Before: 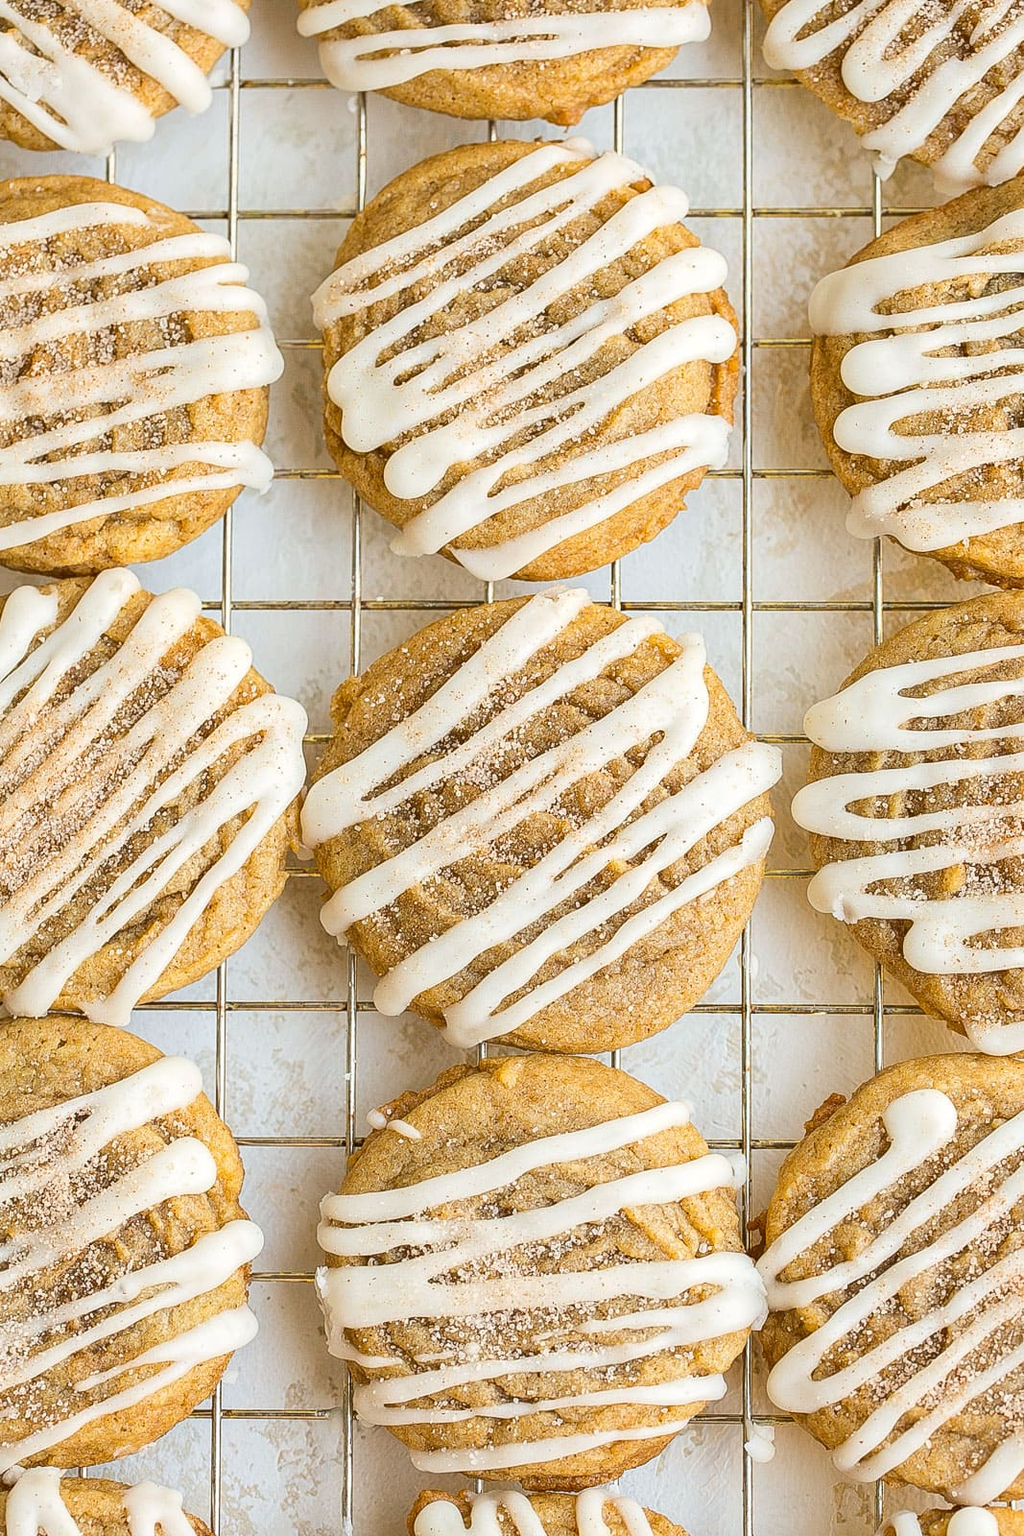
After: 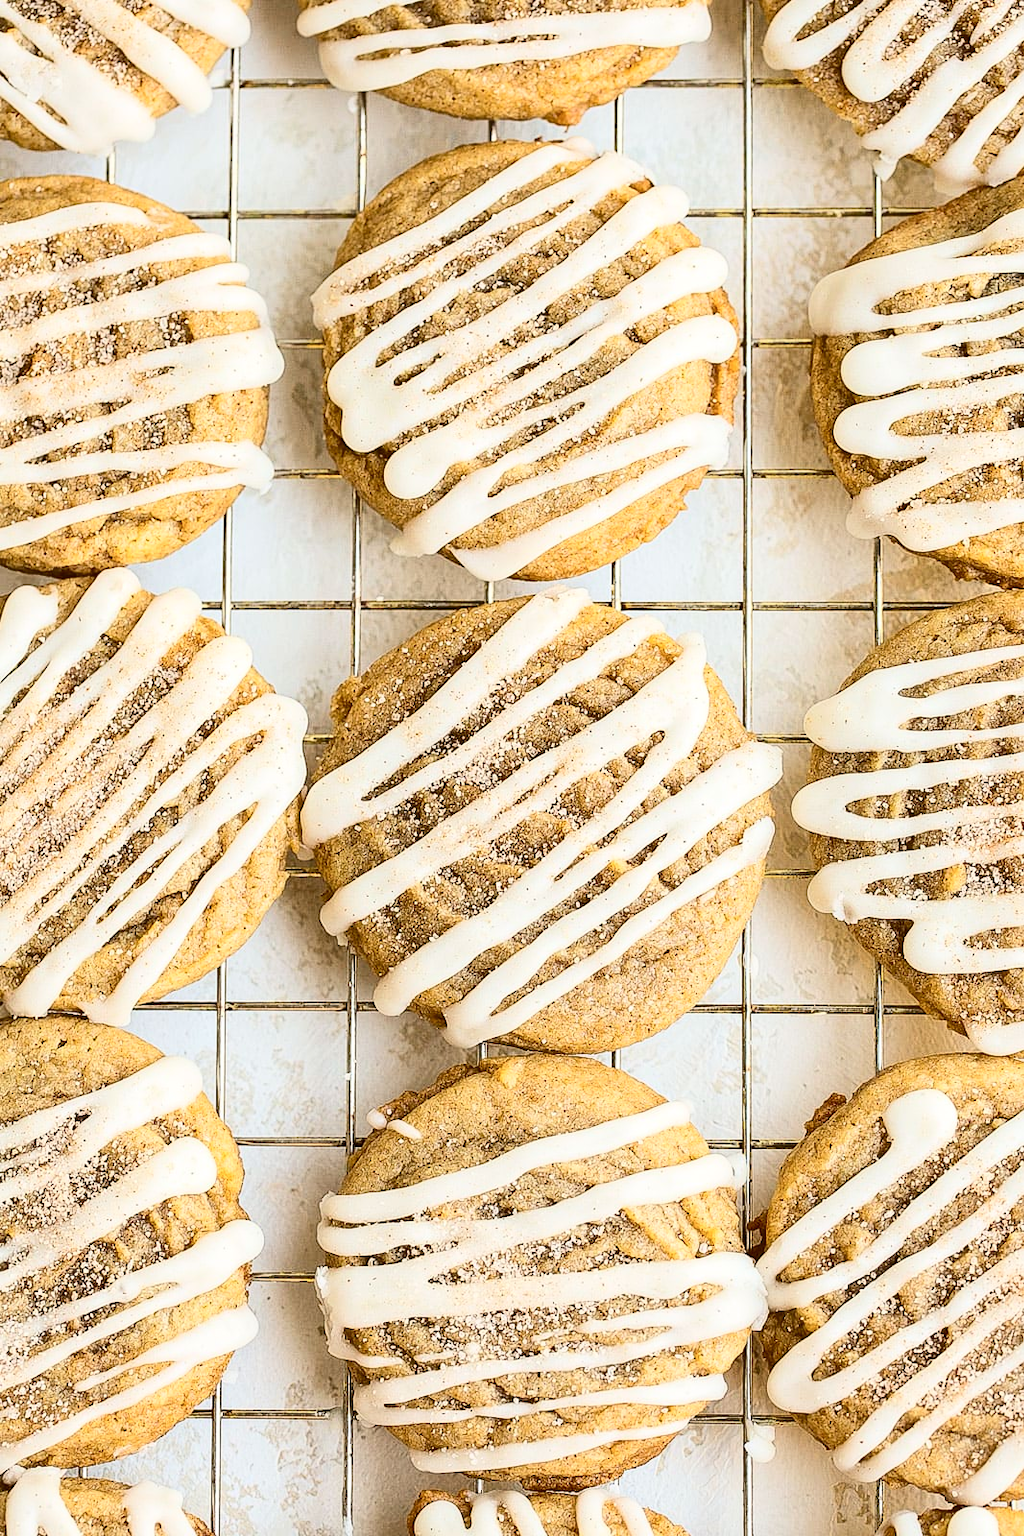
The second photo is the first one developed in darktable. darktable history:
contrast brightness saturation: contrast 0.287
